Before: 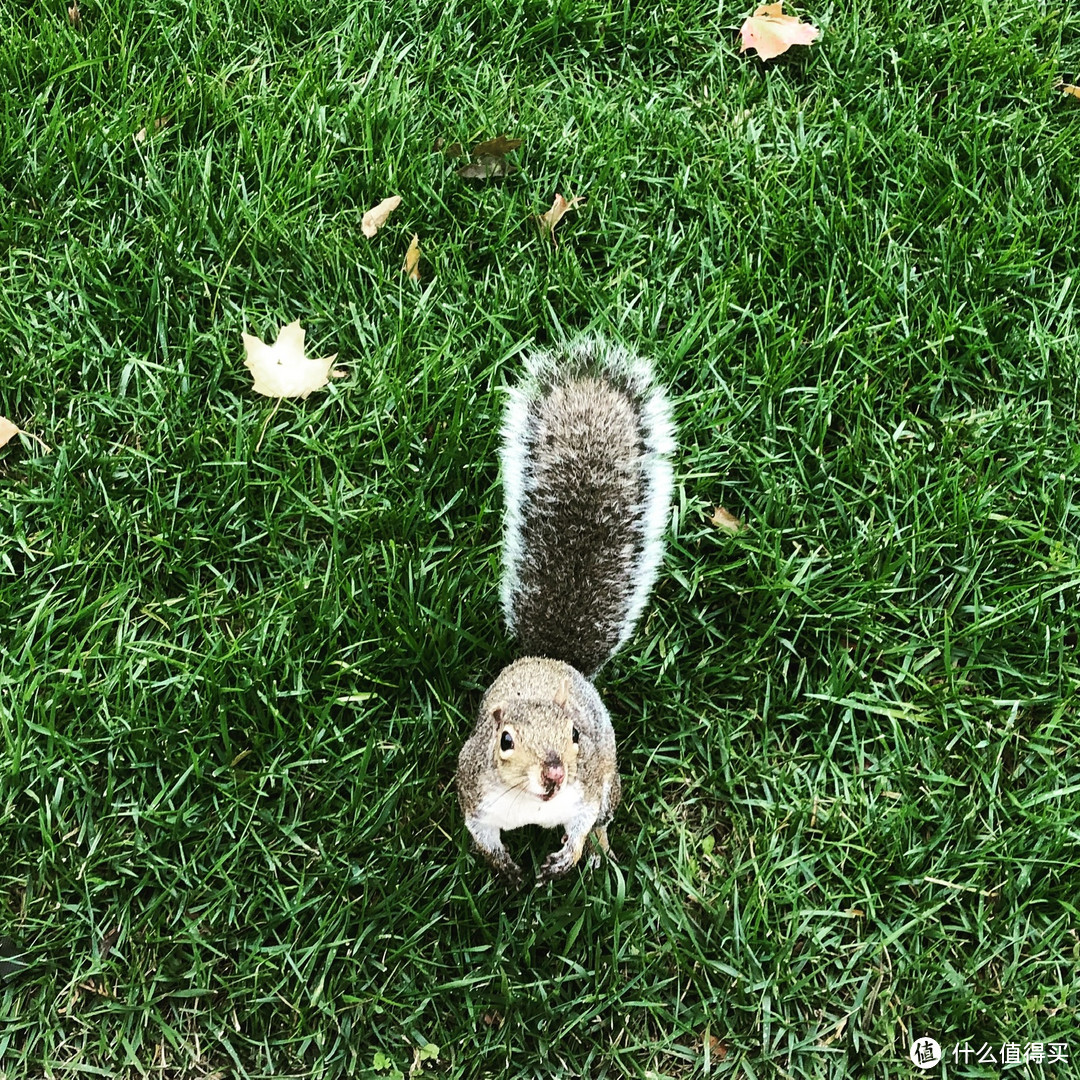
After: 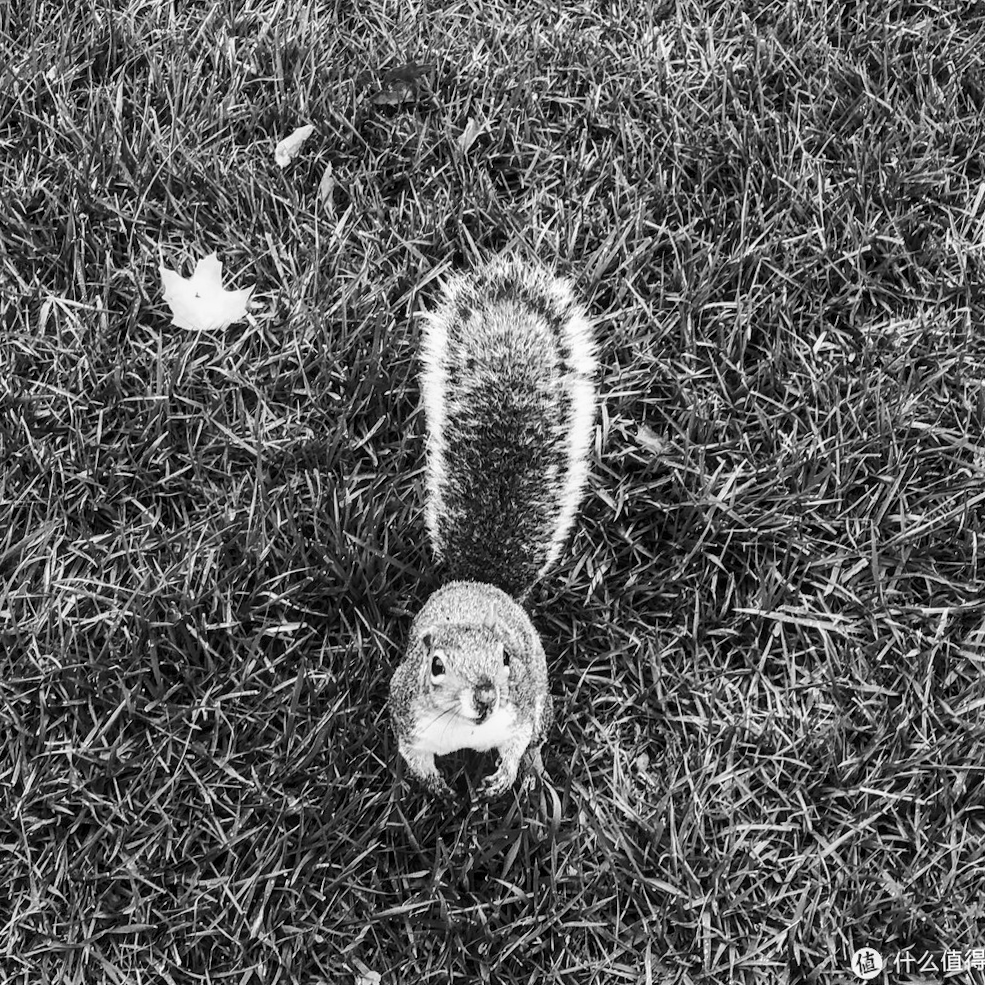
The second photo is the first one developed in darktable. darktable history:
white balance: red 0.931, blue 1.11
local contrast: detail 130%
monochrome: a 32, b 64, size 2.3
crop and rotate: angle 1.96°, left 5.673%, top 5.673%
